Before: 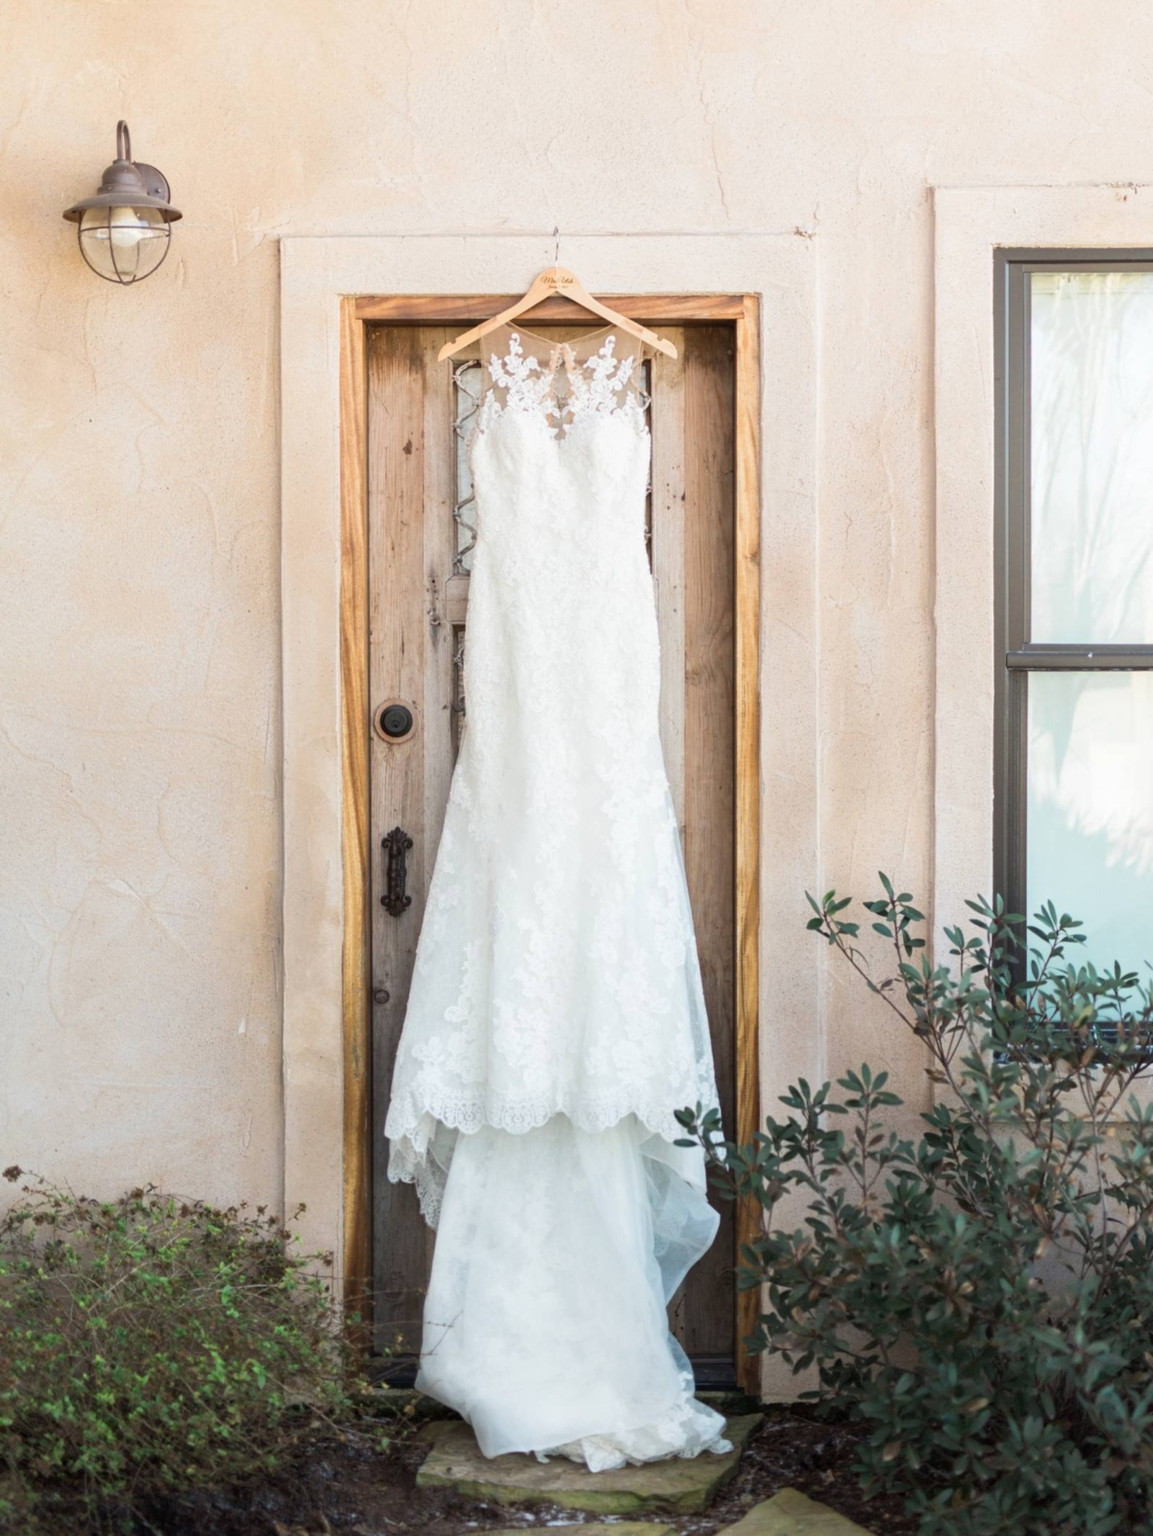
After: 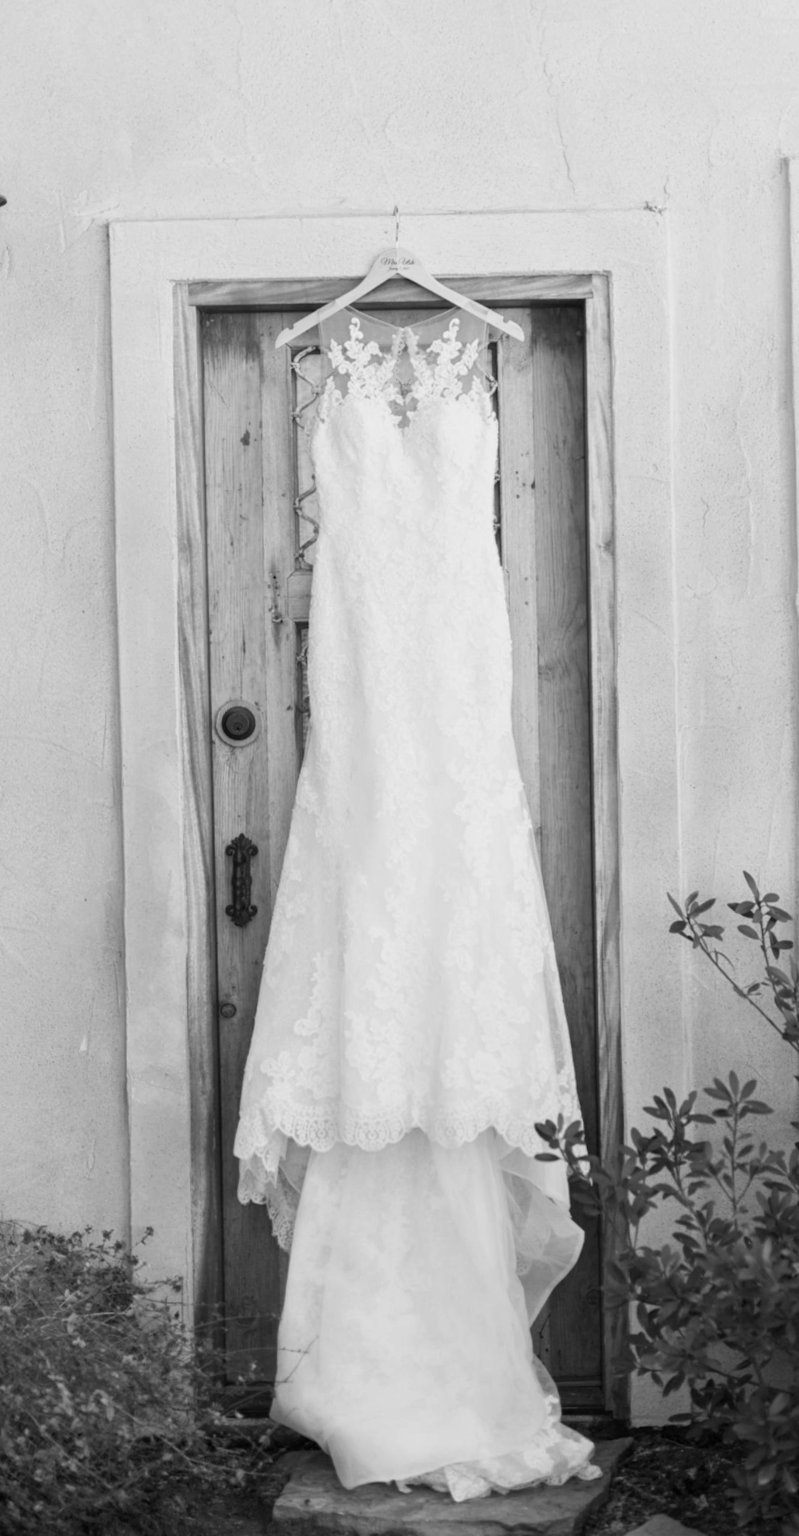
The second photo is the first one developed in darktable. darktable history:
monochrome: a 30.25, b 92.03
crop and rotate: left 14.436%, right 18.898%
rotate and perspective: rotation -1°, crop left 0.011, crop right 0.989, crop top 0.025, crop bottom 0.975
